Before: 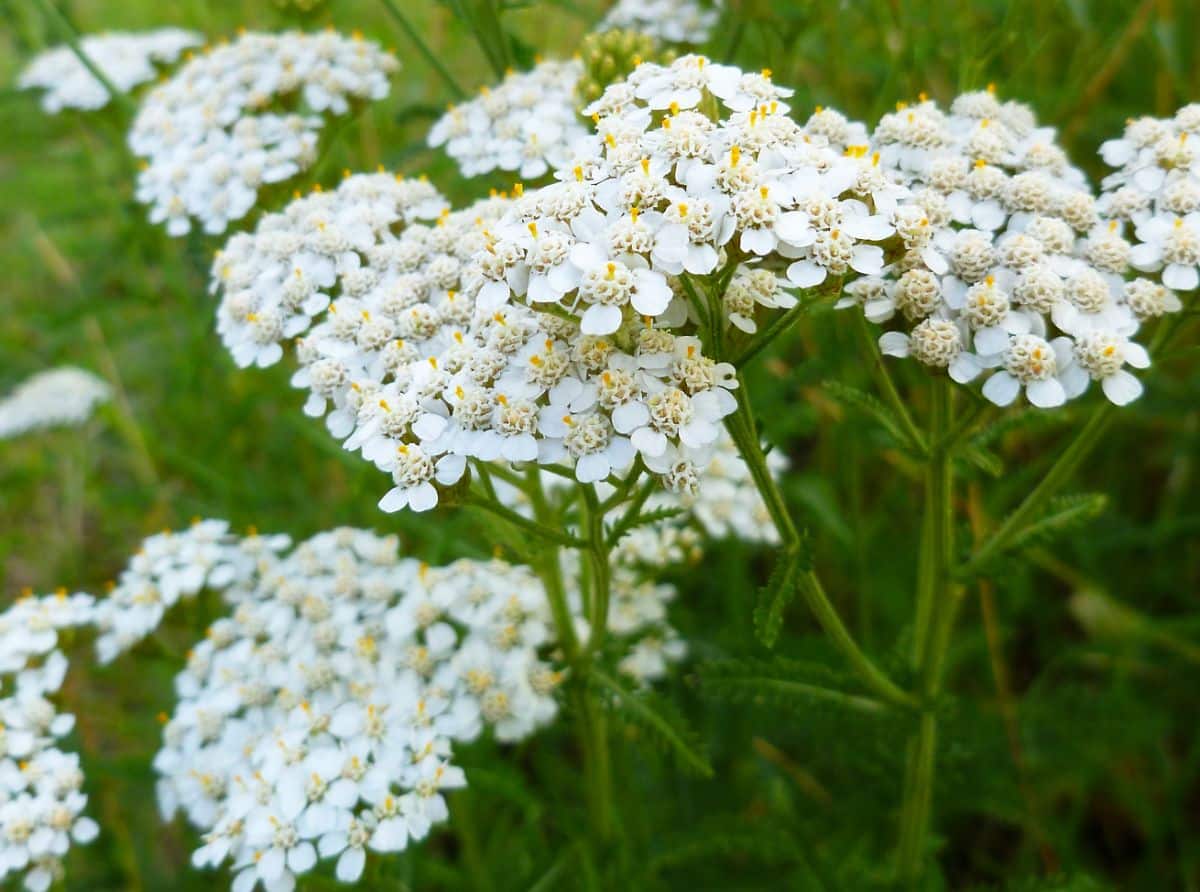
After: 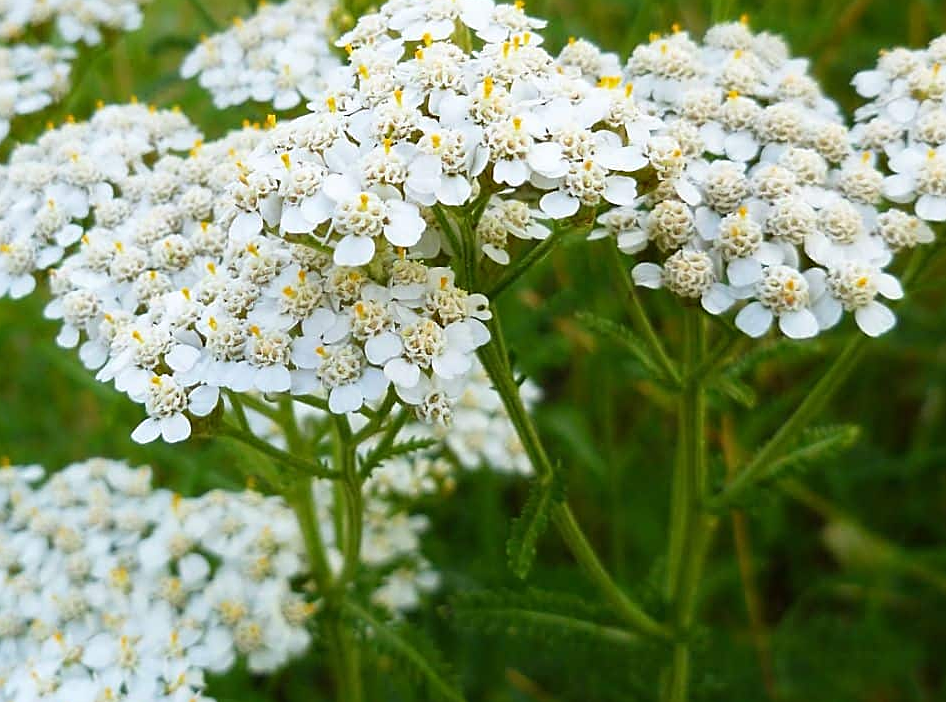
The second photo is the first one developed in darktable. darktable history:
crop and rotate: left 20.637%, top 7.826%, right 0.47%, bottom 13.454%
sharpen: on, module defaults
